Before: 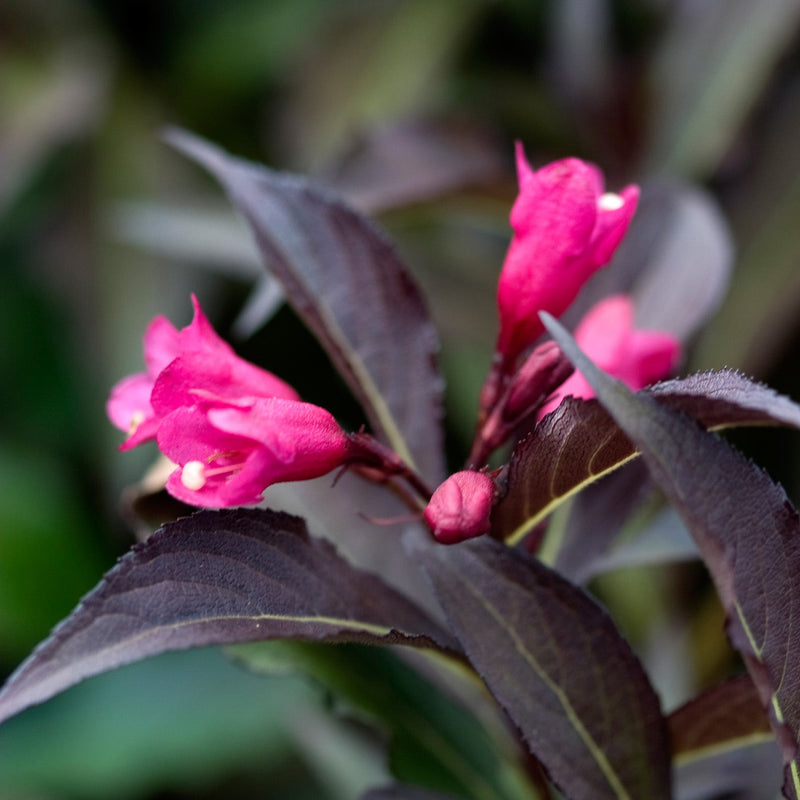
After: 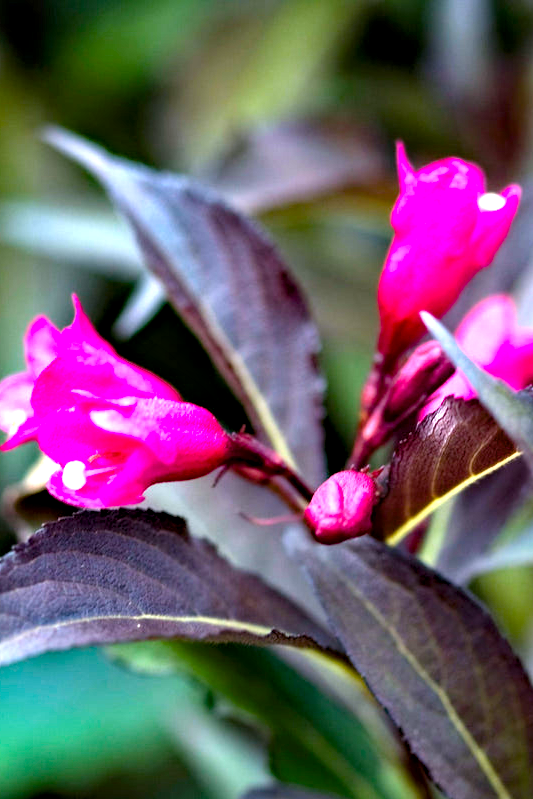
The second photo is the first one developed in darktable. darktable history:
exposure: black level correction 0, exposure 1.3 EV, compensate exposure bias true, compensate highlight preservation false
white balance: red 0.984, blue 1.059
haze removal: compatibility mode true, adaptive false
crop and rotate: left 15.055%, right 18.278%
color balance rgb: perceptual saturation grading › global saturation 34.05%, global vibrance 5.56%
contrast equalizer: y [[0.536, 0.565, 0.581, 0.516, 0.52, 0.491], [0.5 ×6], [0.5 ×6], [0 ×6], [0 ×6]]
